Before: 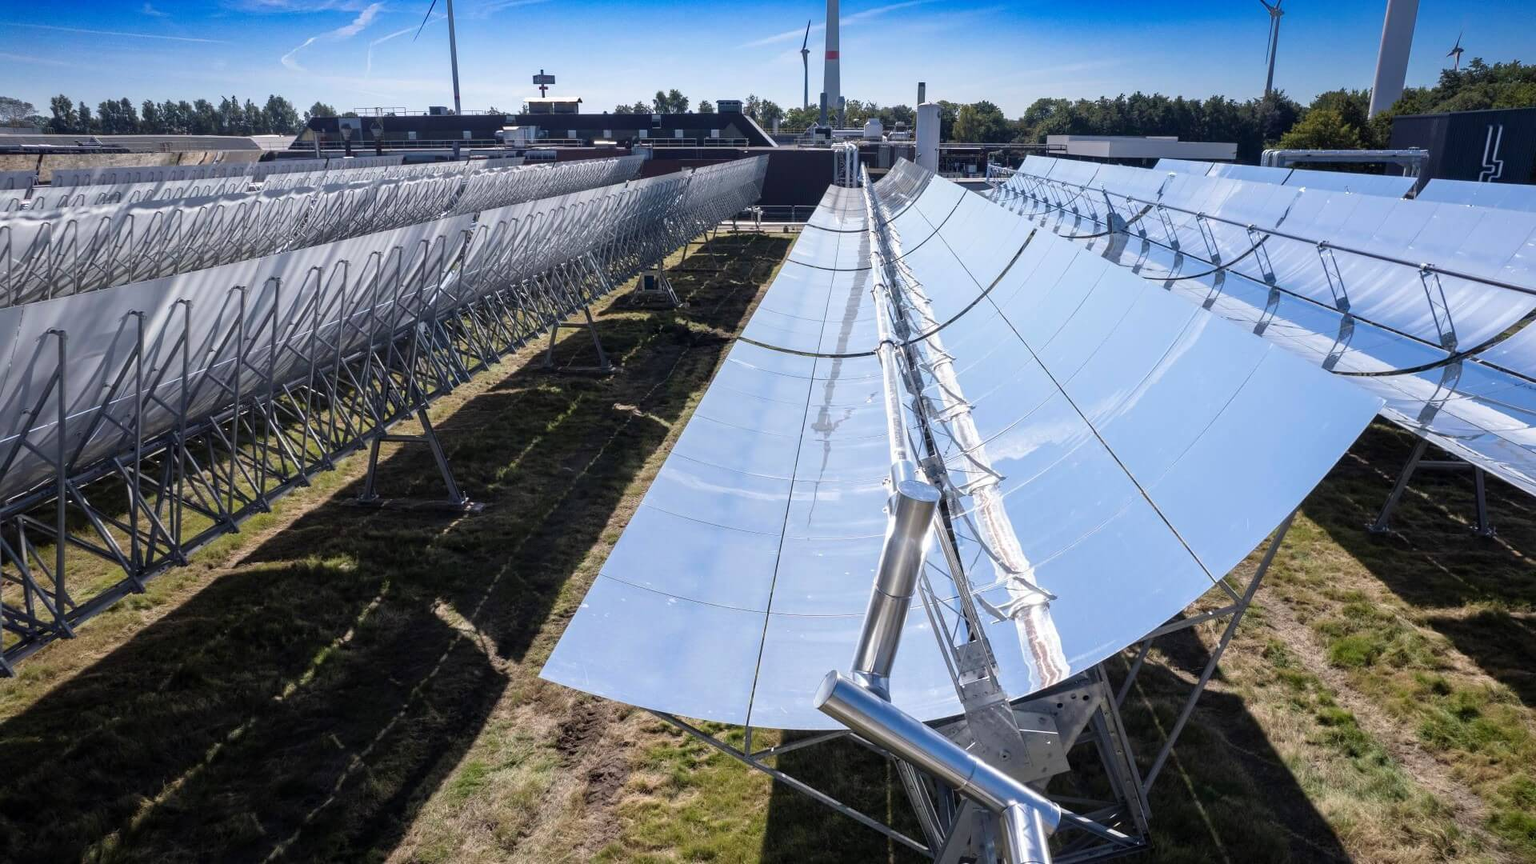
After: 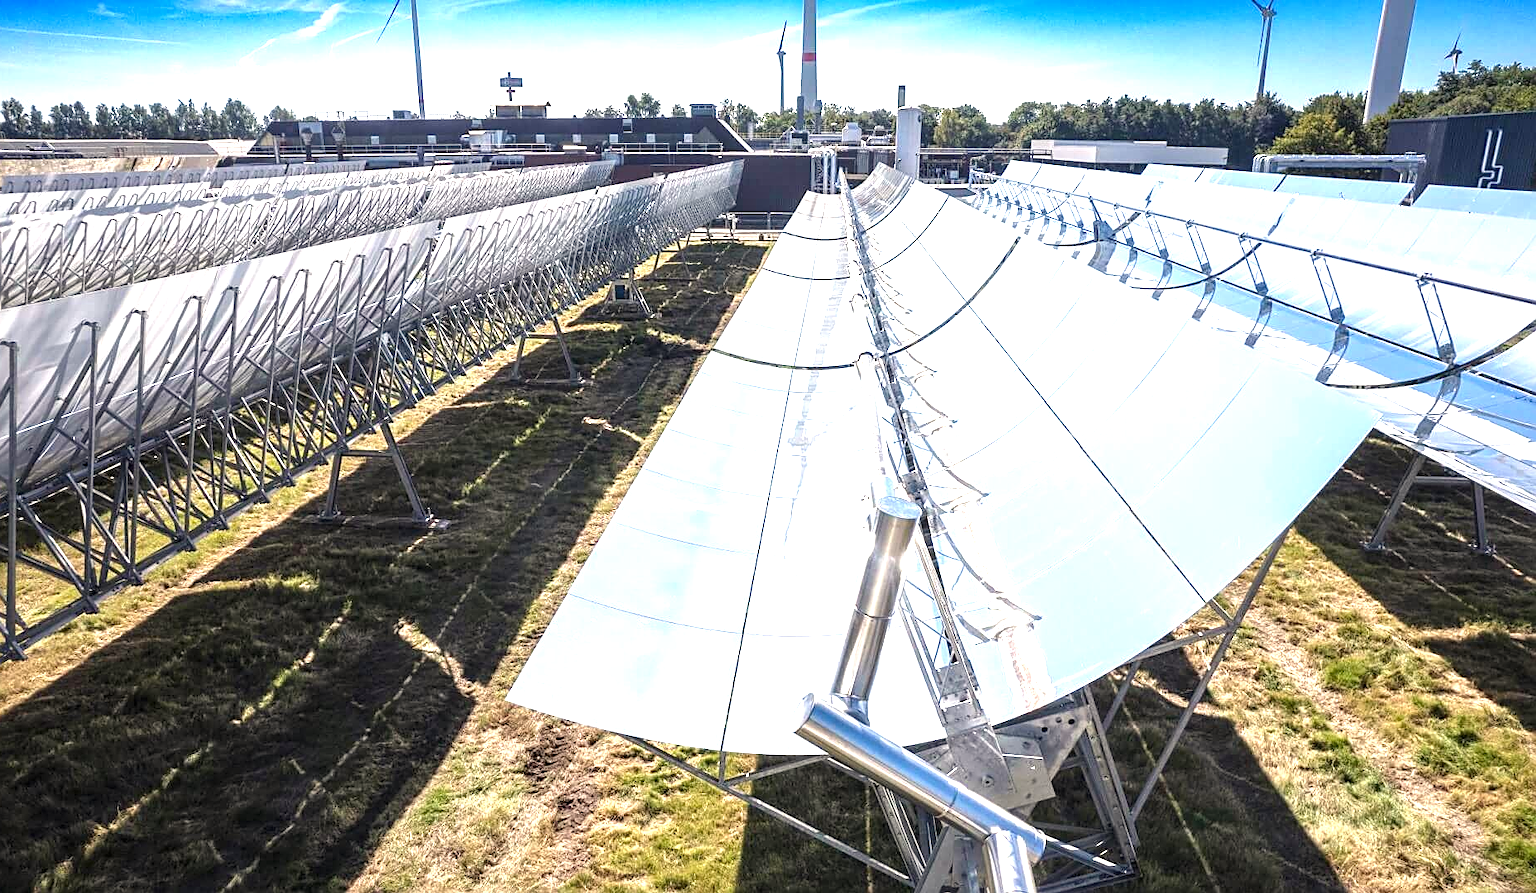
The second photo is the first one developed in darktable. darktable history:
sharpen: on, module defaults
white balance: red 1.045, blue 0.932
crop and rotate: left 3.238%
levels: levels [0, 0.474, 0.947]
base curve: curves: ch0 [(0, 0) (0.283, 0.295) (1, 1)], preserve colors none
exposure: black level correction 0, exposure 1.1 EV, compensate exposure bias true, compensate highlight preservation false
local contrast: on, module defaults
